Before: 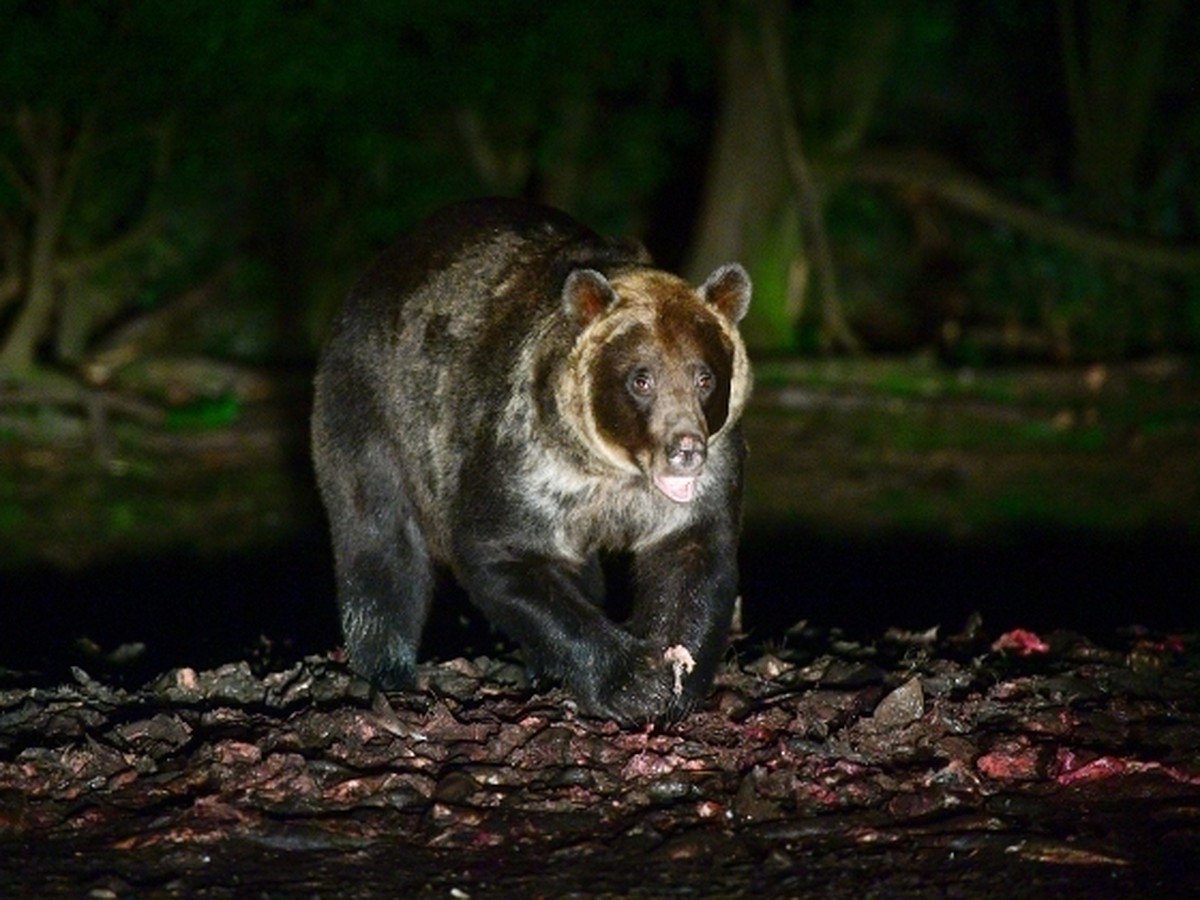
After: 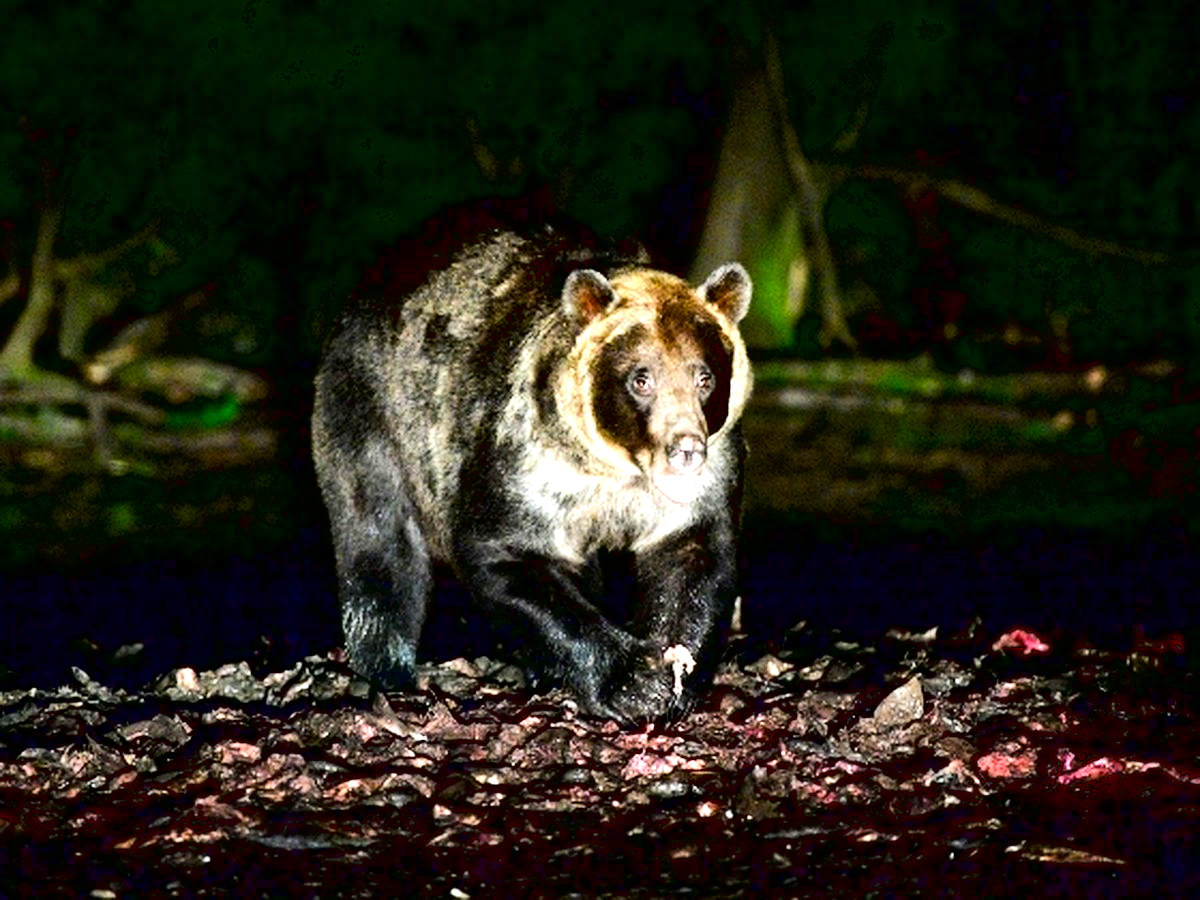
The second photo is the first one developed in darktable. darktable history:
exposure: black level correction 0.009, exposure 1.428 EV, compensate highlight preservation false
tone curve: curves: ch0 [(0, 0) (0.003, 0.016) (0.011, 0.016) (0.025, 0.016) (0.044, 0.016) (0.069, 0.016) (0.1, 0.026) (0.136, 0.047) (0.177, 0.088) (0.224, 0.14) (0.277, 0.2) (0.335, 0.276) (0.399, 0.37) (0.468, 0.47) (0.543, 0.583) (0.623, 0.698) (0.709, 0.779) (0.801, 0.858) (0.898, 0.929) (1, 1)], color space Lab, linked channels, preserve colors none
